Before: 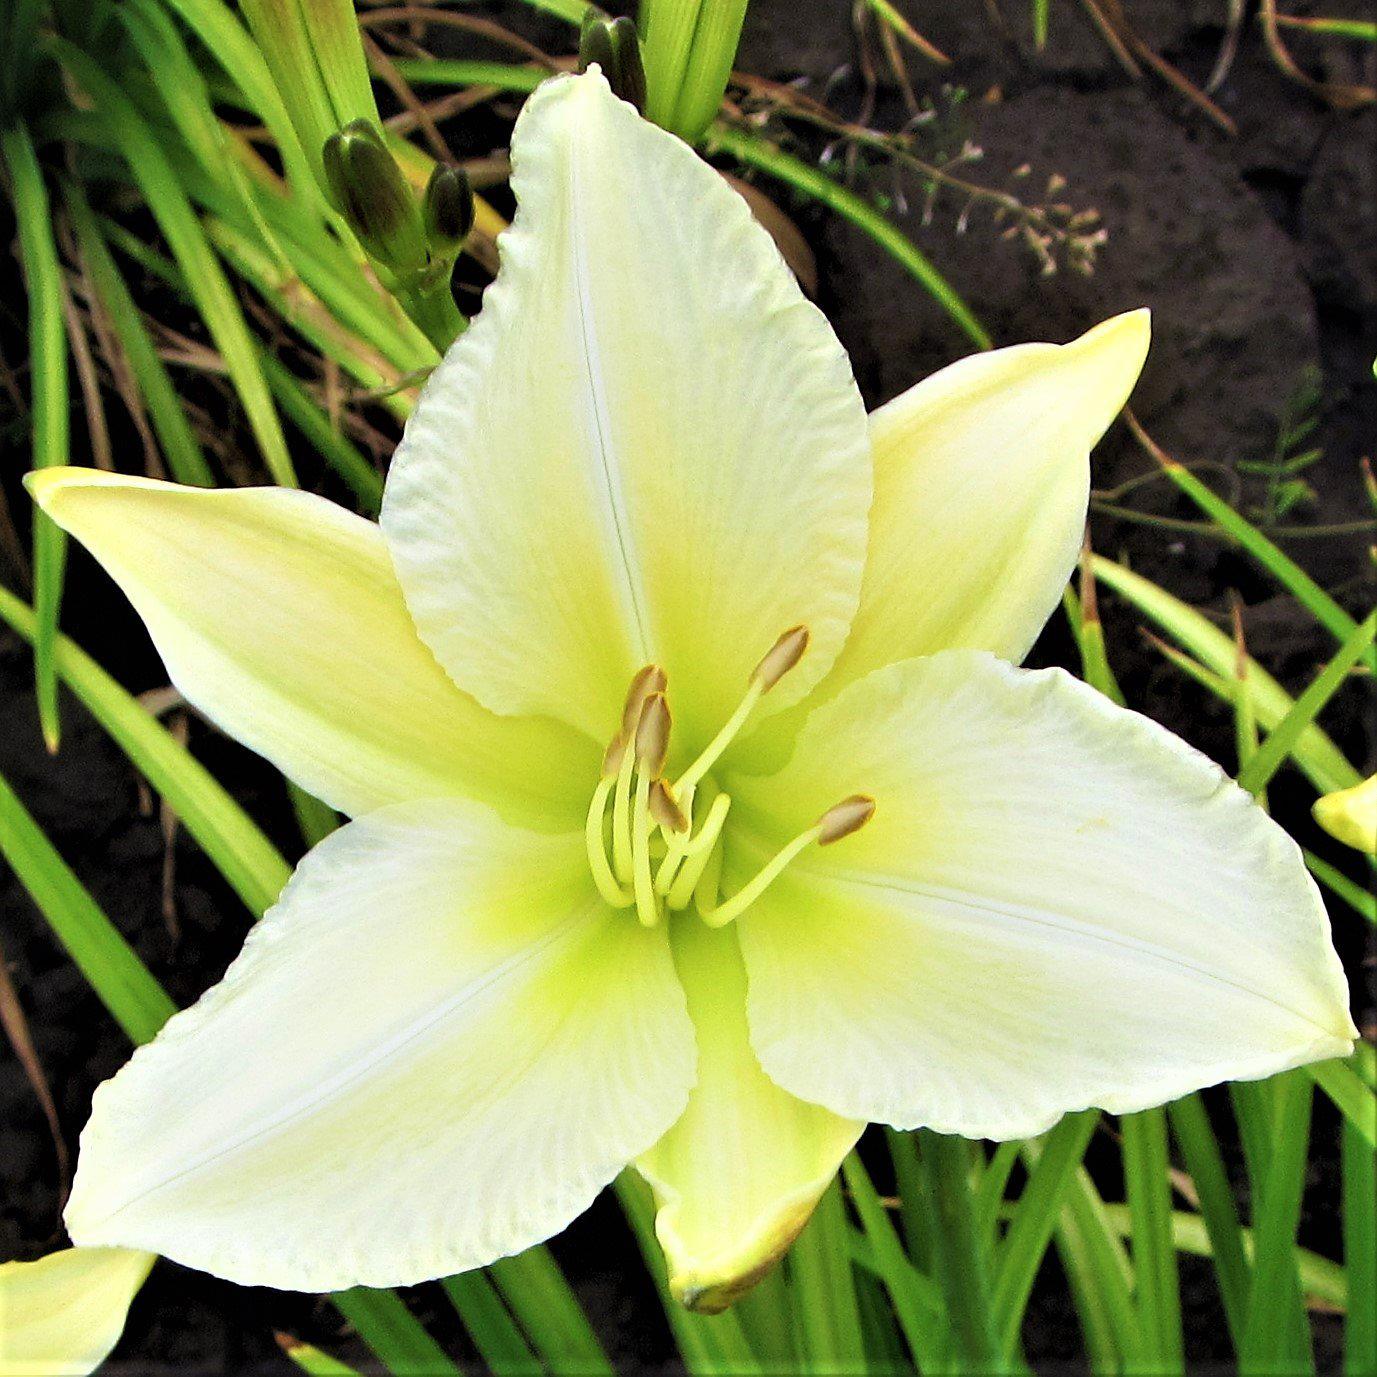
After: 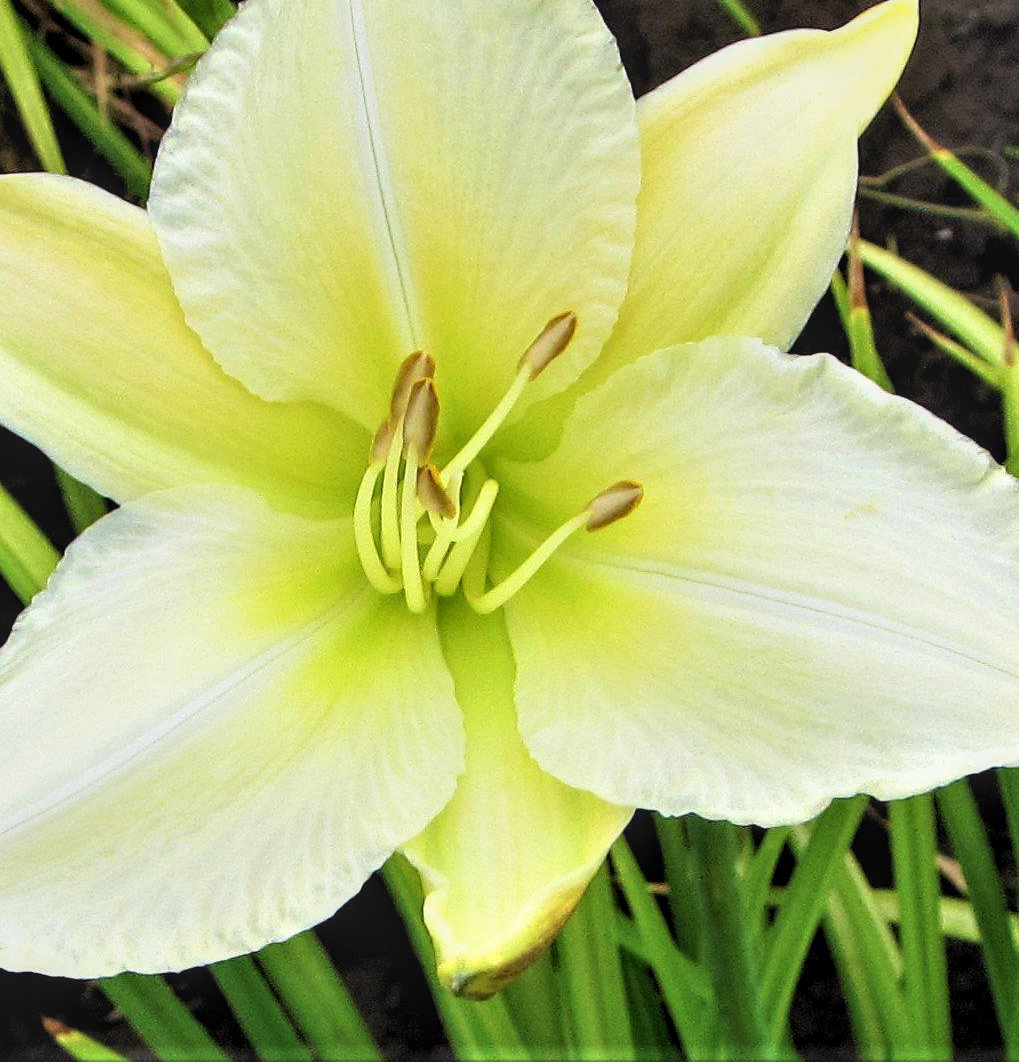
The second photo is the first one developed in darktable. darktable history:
crop: left 16.871%, top 22.857%, right 9.116%
local contrast: on, module defaults
